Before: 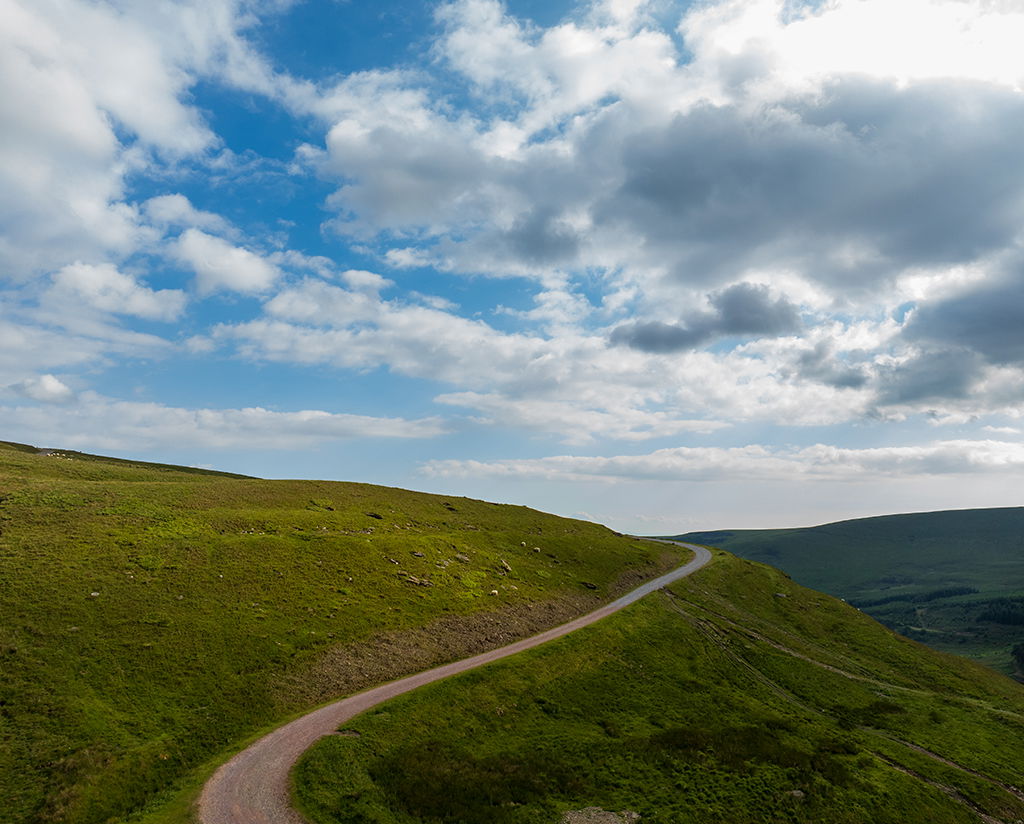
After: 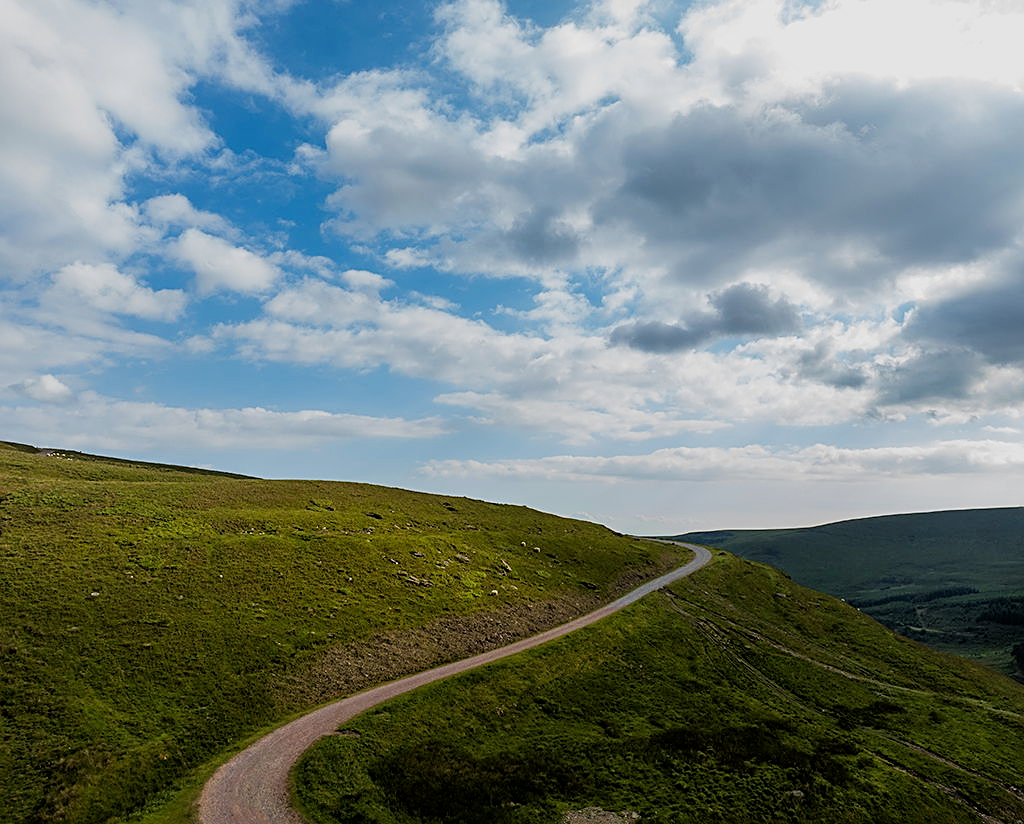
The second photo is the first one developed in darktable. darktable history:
sharpen: on, module defaults
filmic rgb: middle gray luminance 9.09%, black relative exposure -10.63 EV, white relative exposure 3.45 EV, target black luminance 0%, hardness 6, latitude 59.63%, contrast 1.093, highlights saturation mix 4.62%, shadows ↔ highlights balance 28.98%
